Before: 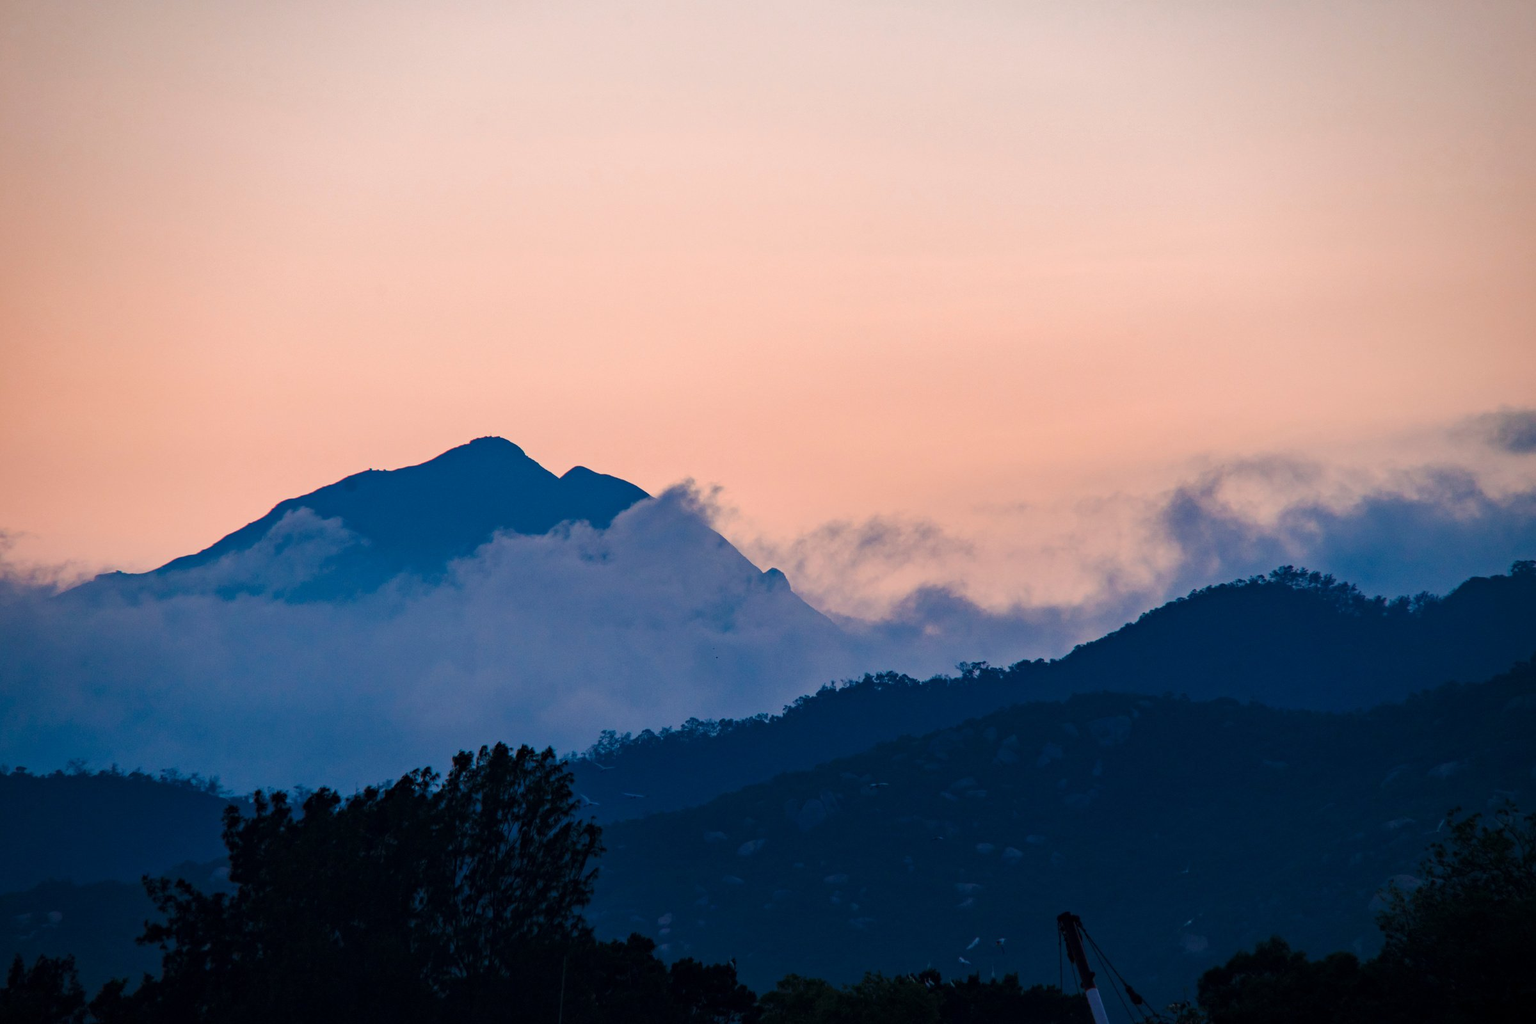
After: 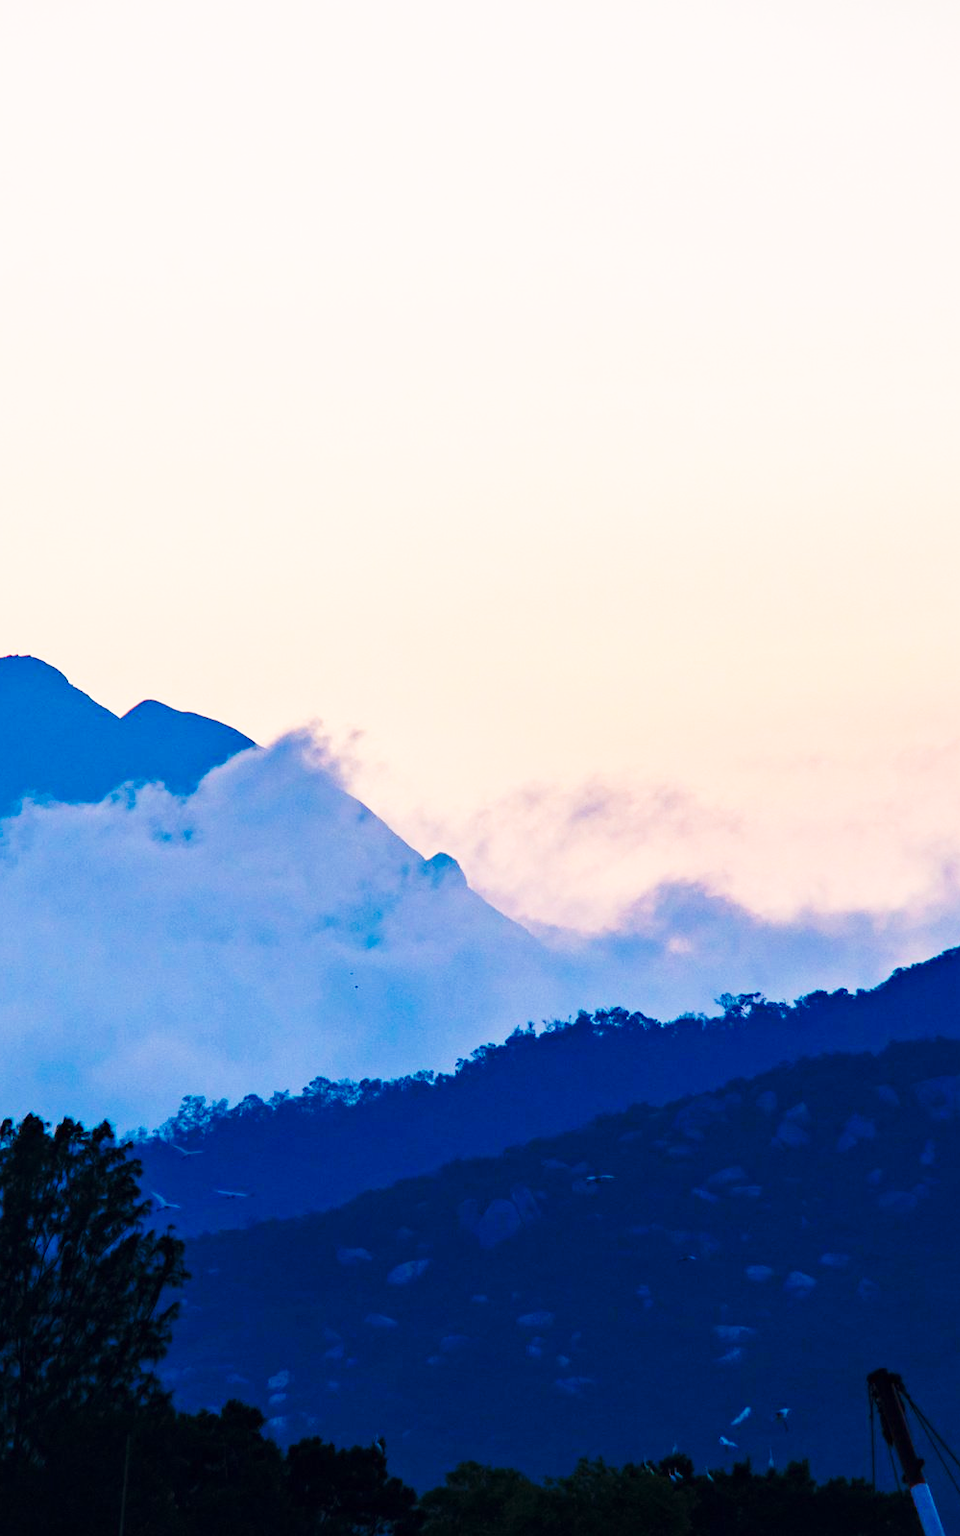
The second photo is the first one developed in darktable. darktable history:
contrast brightness saturation: saturation 0.18
crop: left 31.229%, right 27.105%
base curve: curves: ch0 [(0, 0) (0.028, 0.03) (0.105, 0.232) (0.387, 0.748) (0.754, 0.968) (1, 1)], fusion 1, exposure shift 0.576, preserve colors none
